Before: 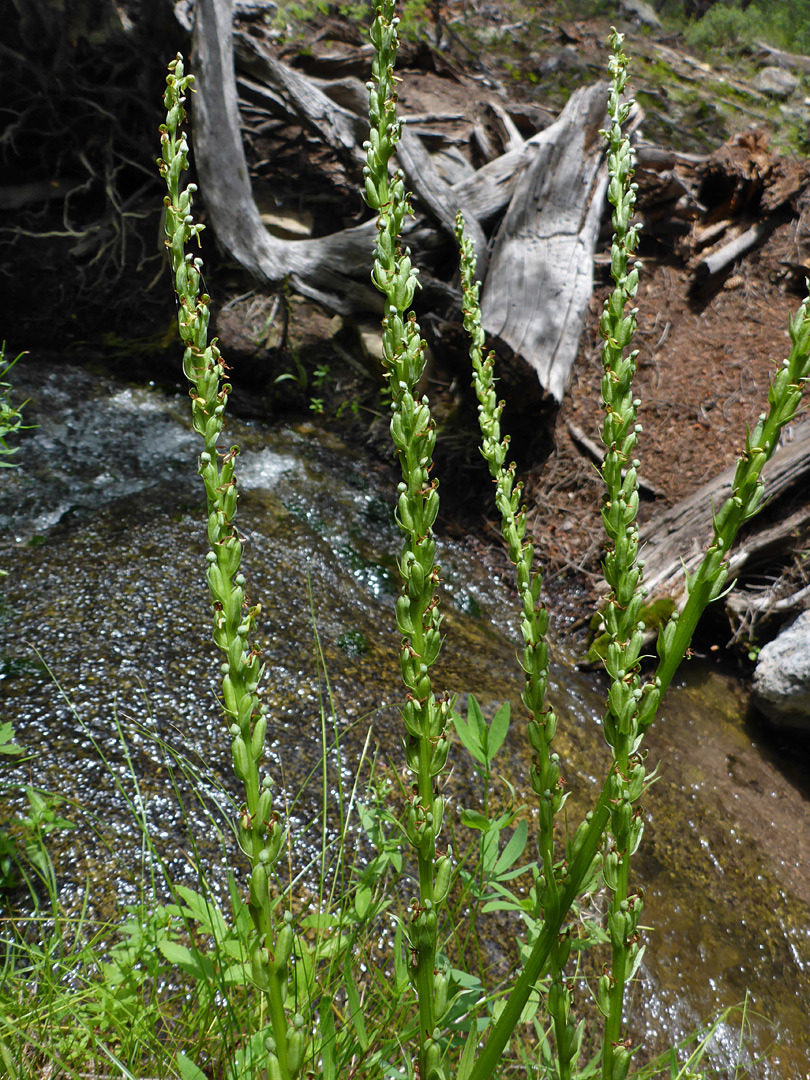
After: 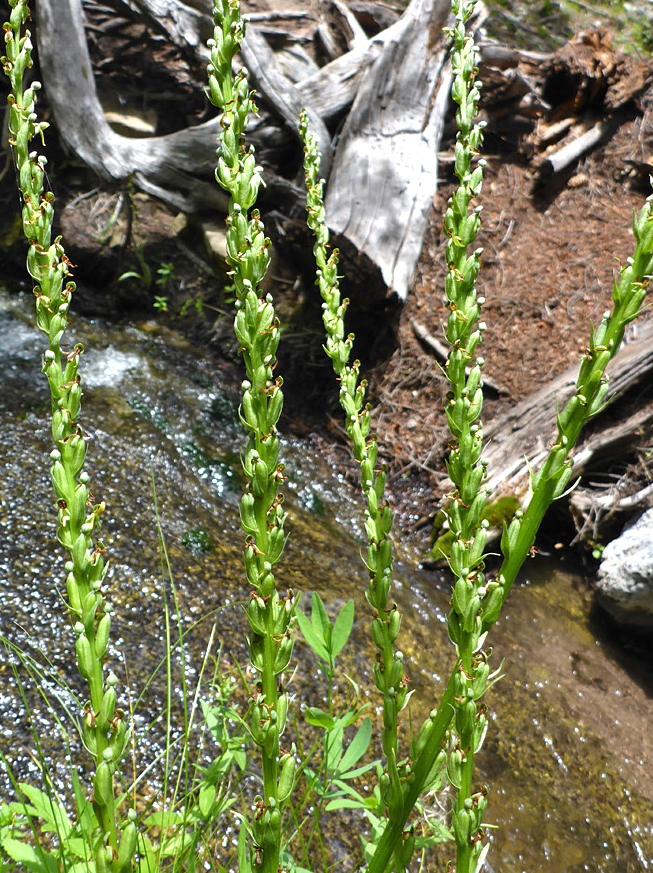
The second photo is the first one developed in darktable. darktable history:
crop: left 19.347%, top 9.455%, right 0%, bottom 9.697%
exposure: black level correction 0, exposure 0.699 EV, compensate highlight preservation false
